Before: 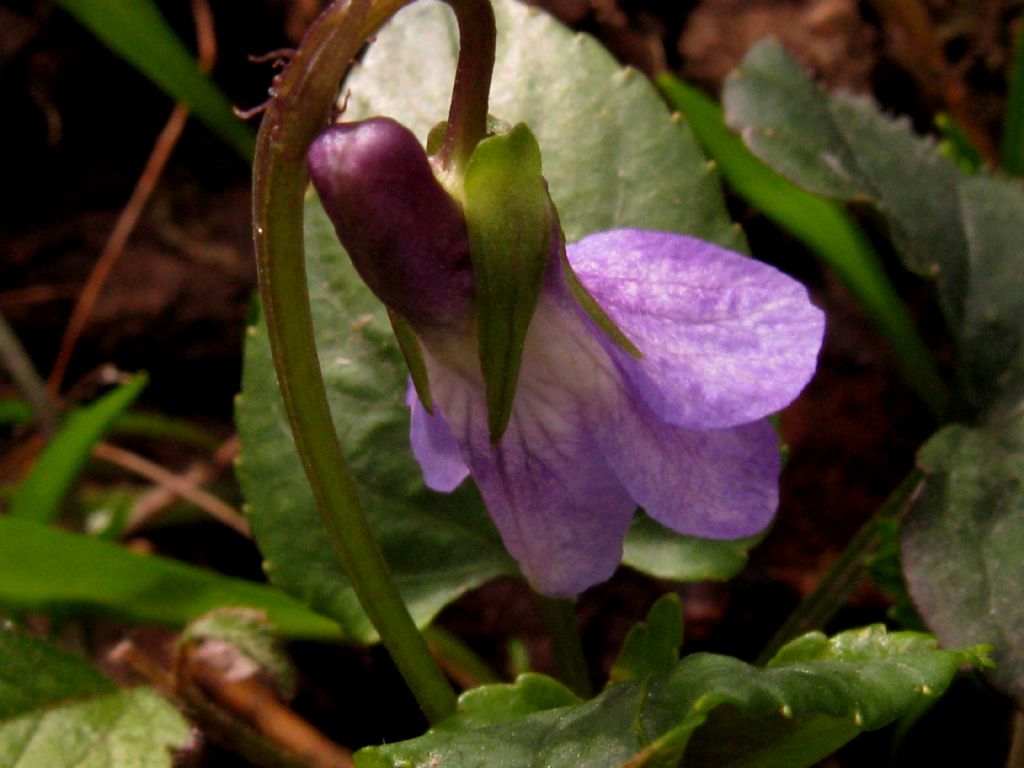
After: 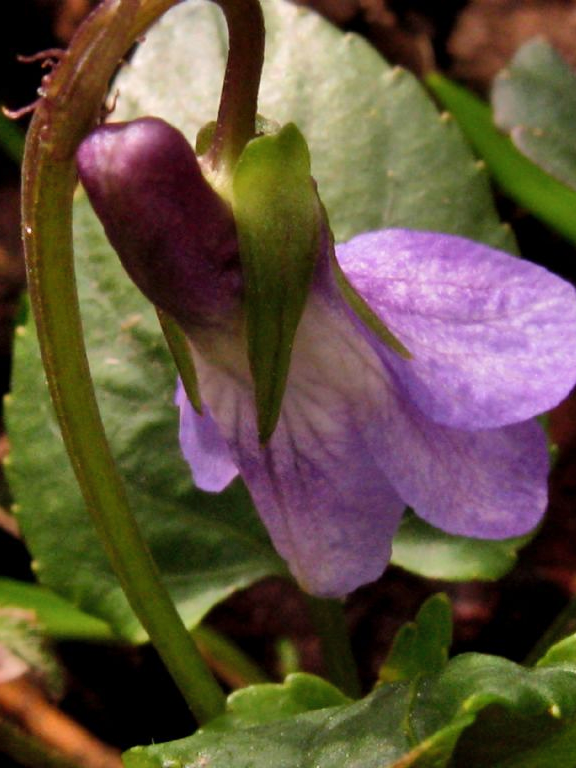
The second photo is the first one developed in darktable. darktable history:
shadows and highlights: white point adjustment 0.969, soften with gaussian
crop and rotate: left 22.637%, right 21.105%
